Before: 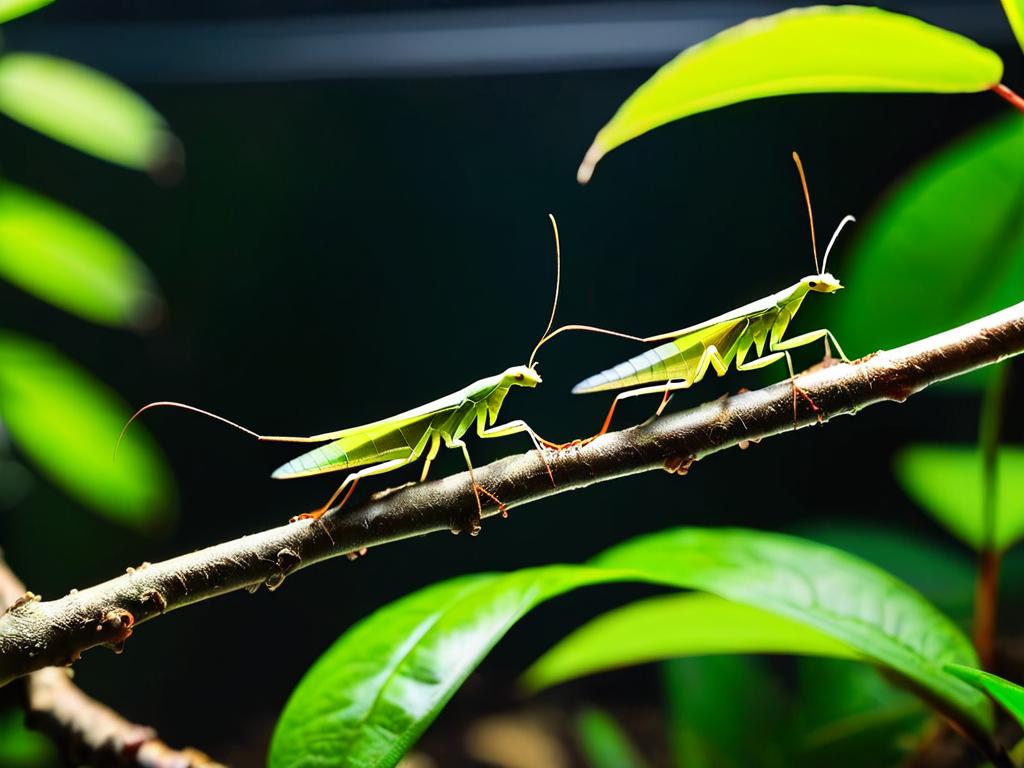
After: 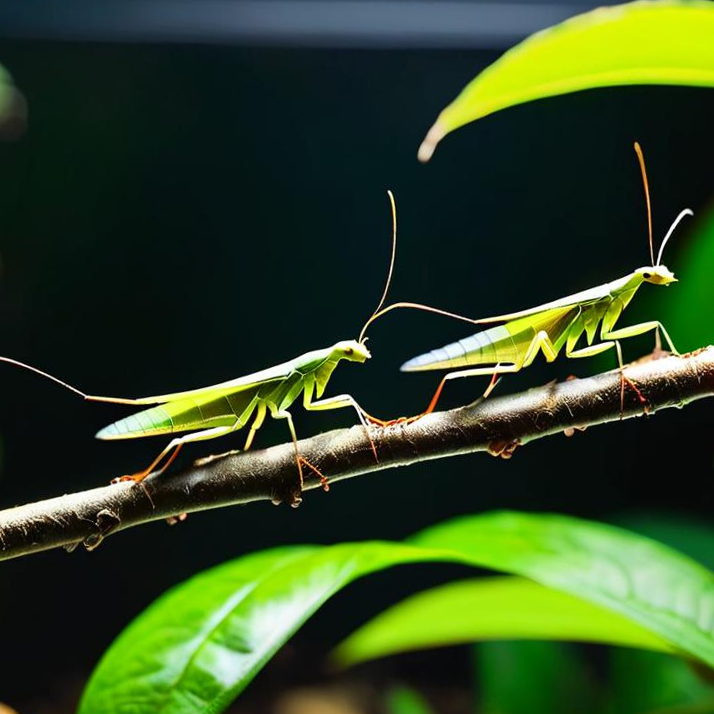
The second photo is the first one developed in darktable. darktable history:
crop and rotate: angle -3.27°, left 14.277%, top 0.028%, right 10.766%, bottom 0.028%
